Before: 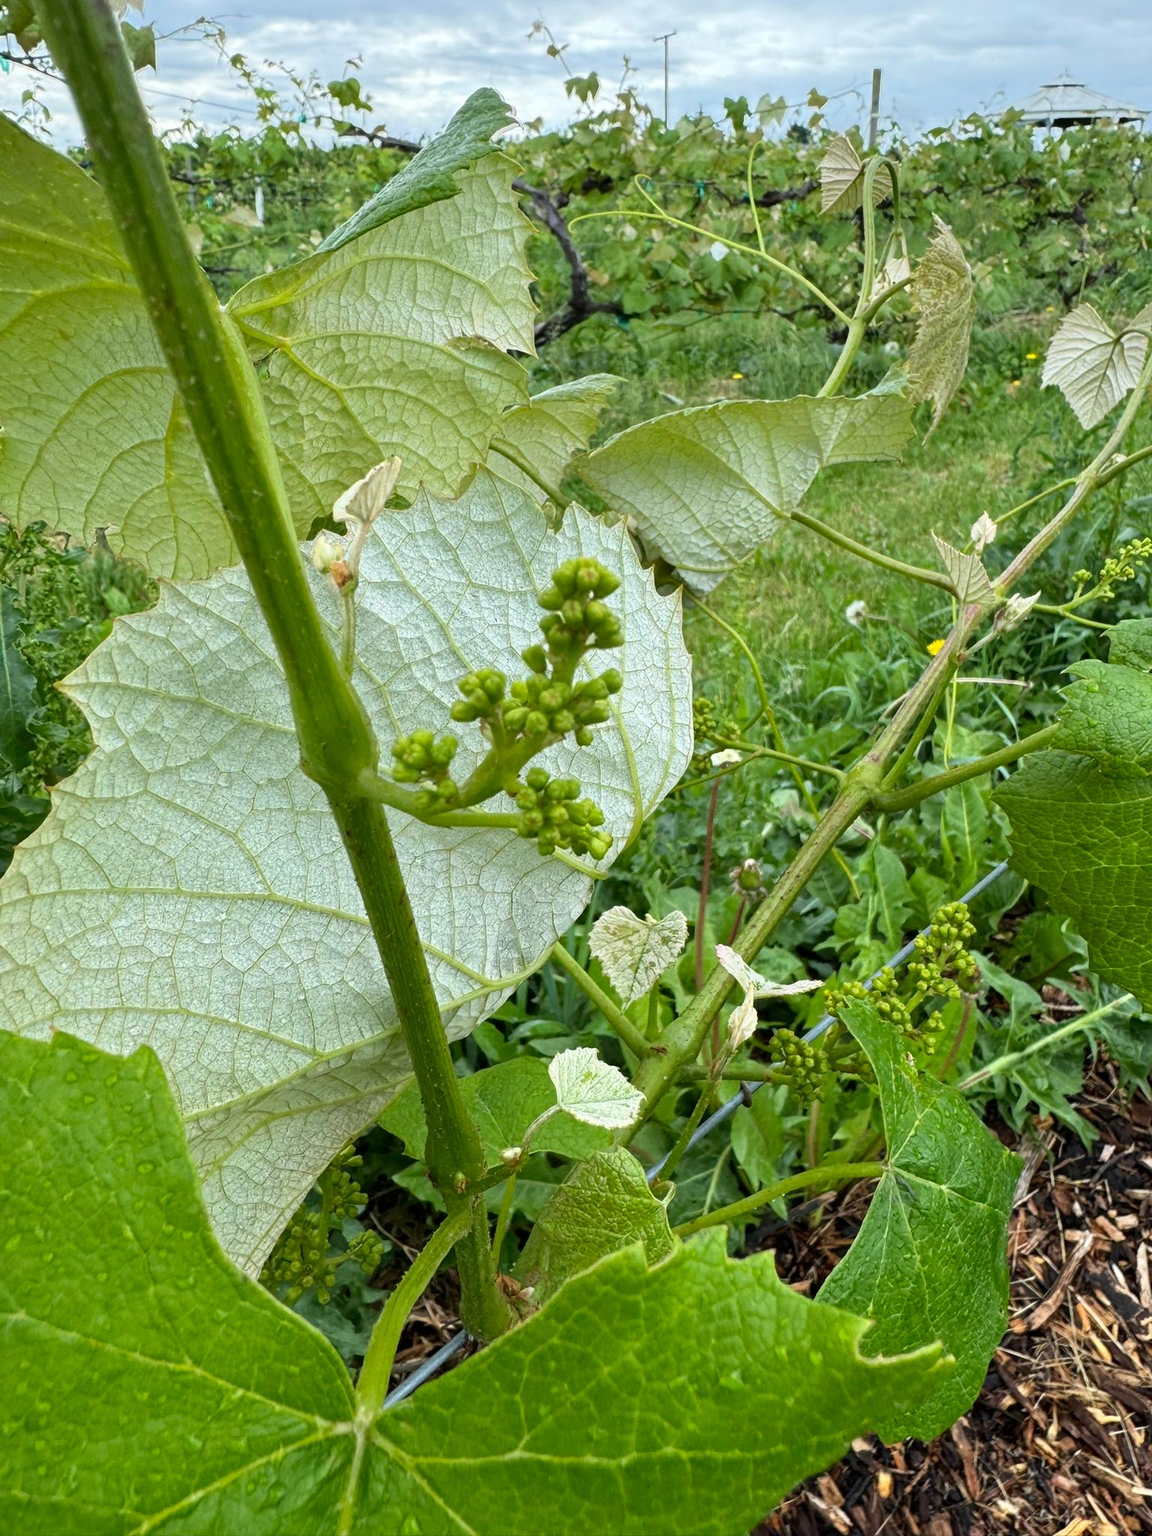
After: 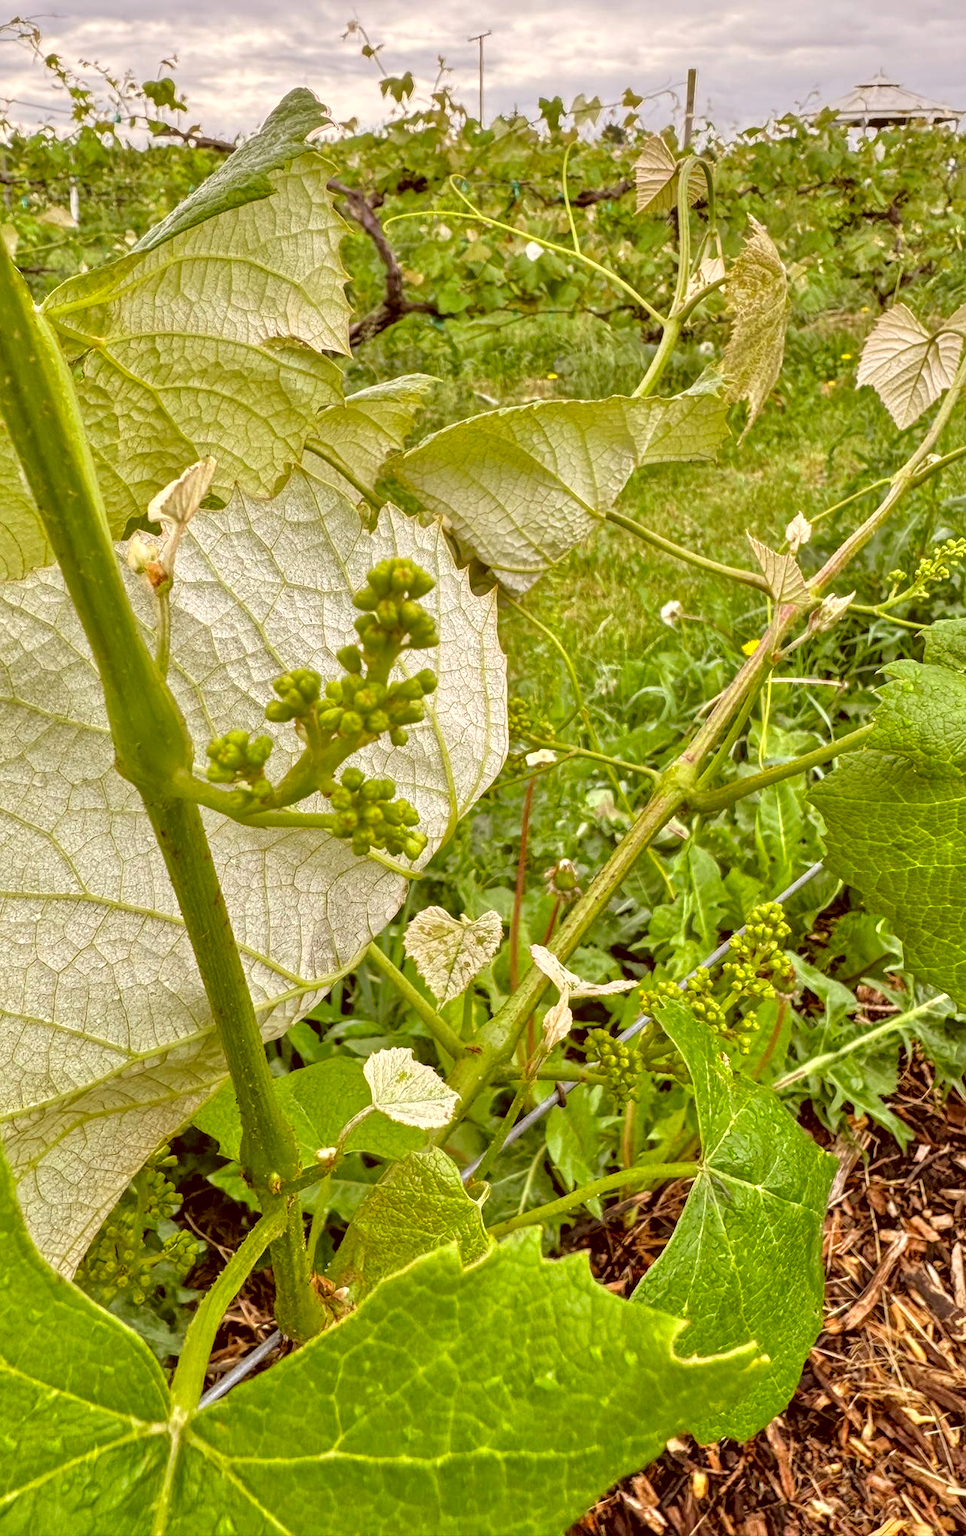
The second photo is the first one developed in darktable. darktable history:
tone equalizer: -7 EV 0.15 EV, -6 EV 0.6 EV, -5 EV 1.15 EV, -4 EV 1.33 EV, -3 EV 1.15 EV, -2 EV 0.6 EV, -1 EV 0.15 EV, mask exposure compensation -0.5 EV
contrast brightness saturation: contrast -0.08, brightness -0.04, saturation -0.11
white balance: red 1.066, blue 1.119
crop: left 16.145%
color correction: highlights a* 1.12, highlights b* 24.26, shadows a* 15.58, shadows b* 24.26
local contrast: detail 130%
